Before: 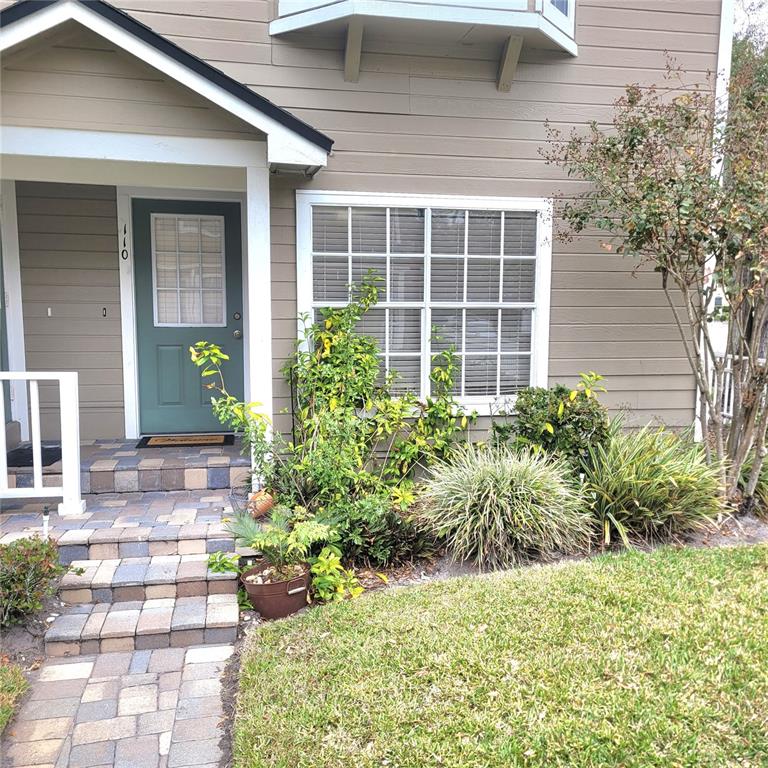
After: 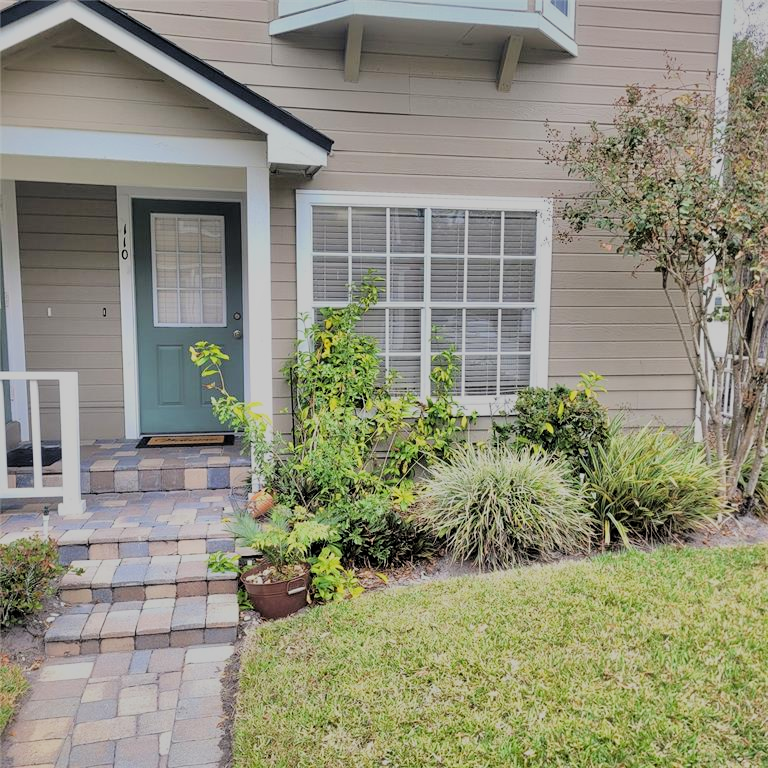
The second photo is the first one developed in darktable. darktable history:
filmic rgb: black relative exposure -6.15 EV, white relative exposure 6.96 EV, hardness 2.23, color science v6 (2022)
shadows and highlights: shadows 60, soften with gaussian
